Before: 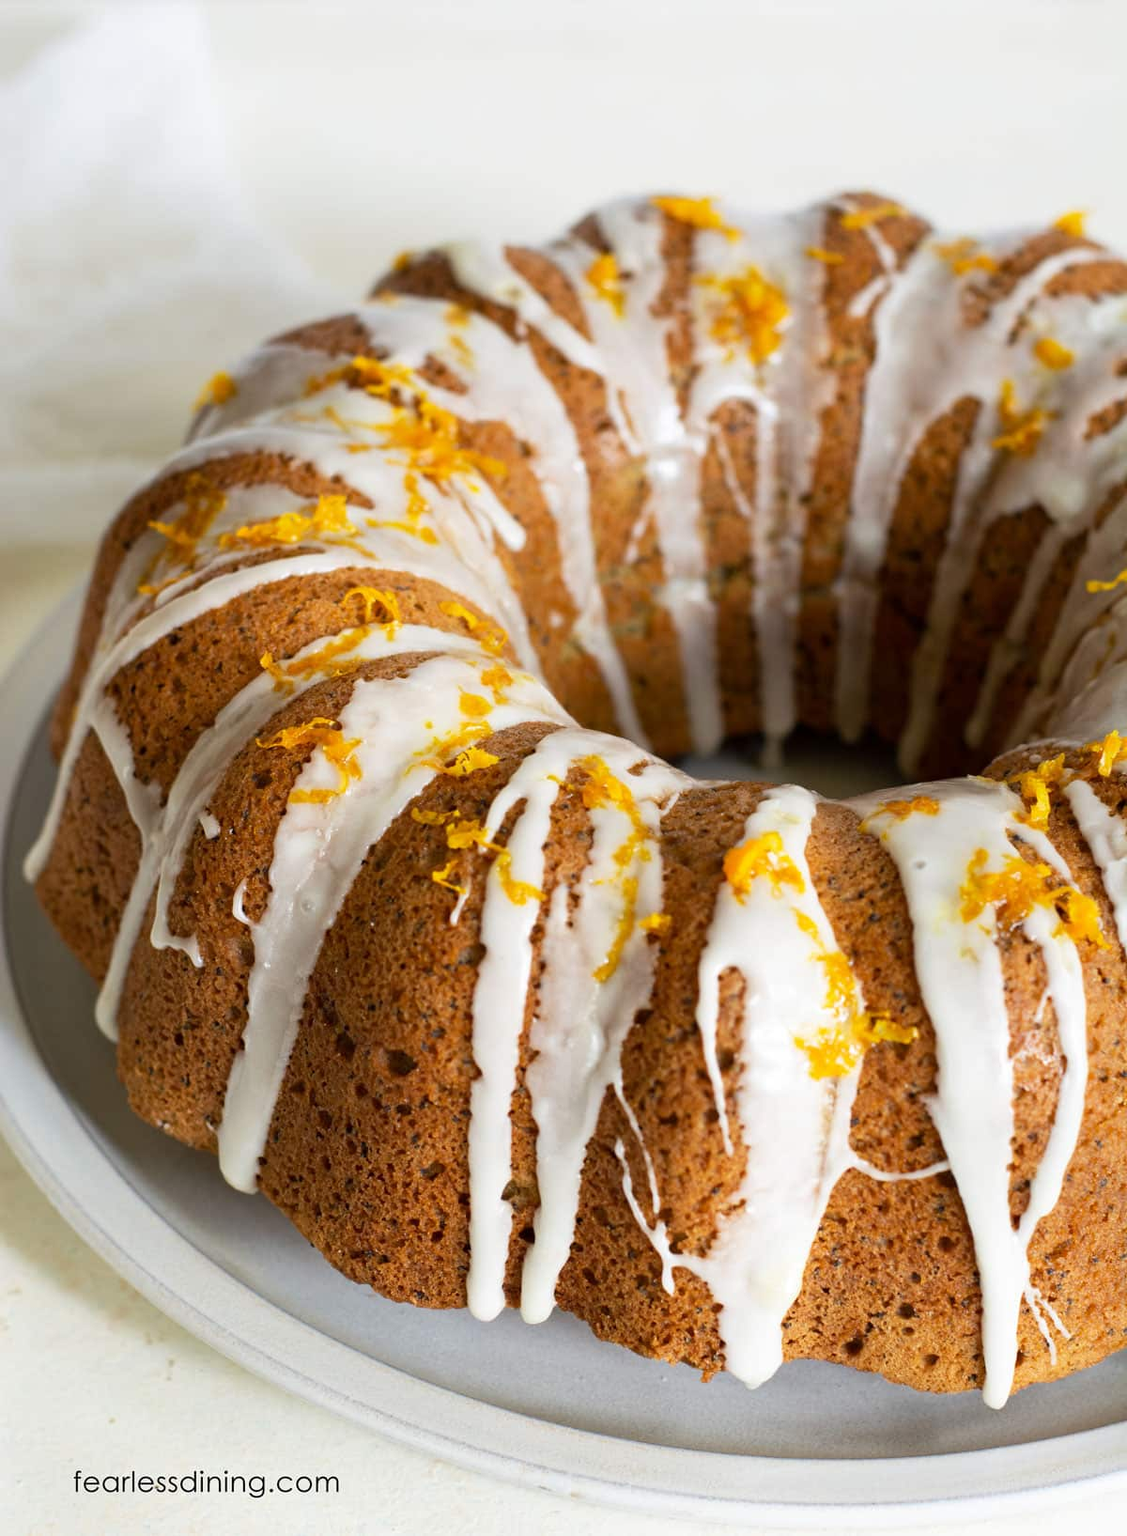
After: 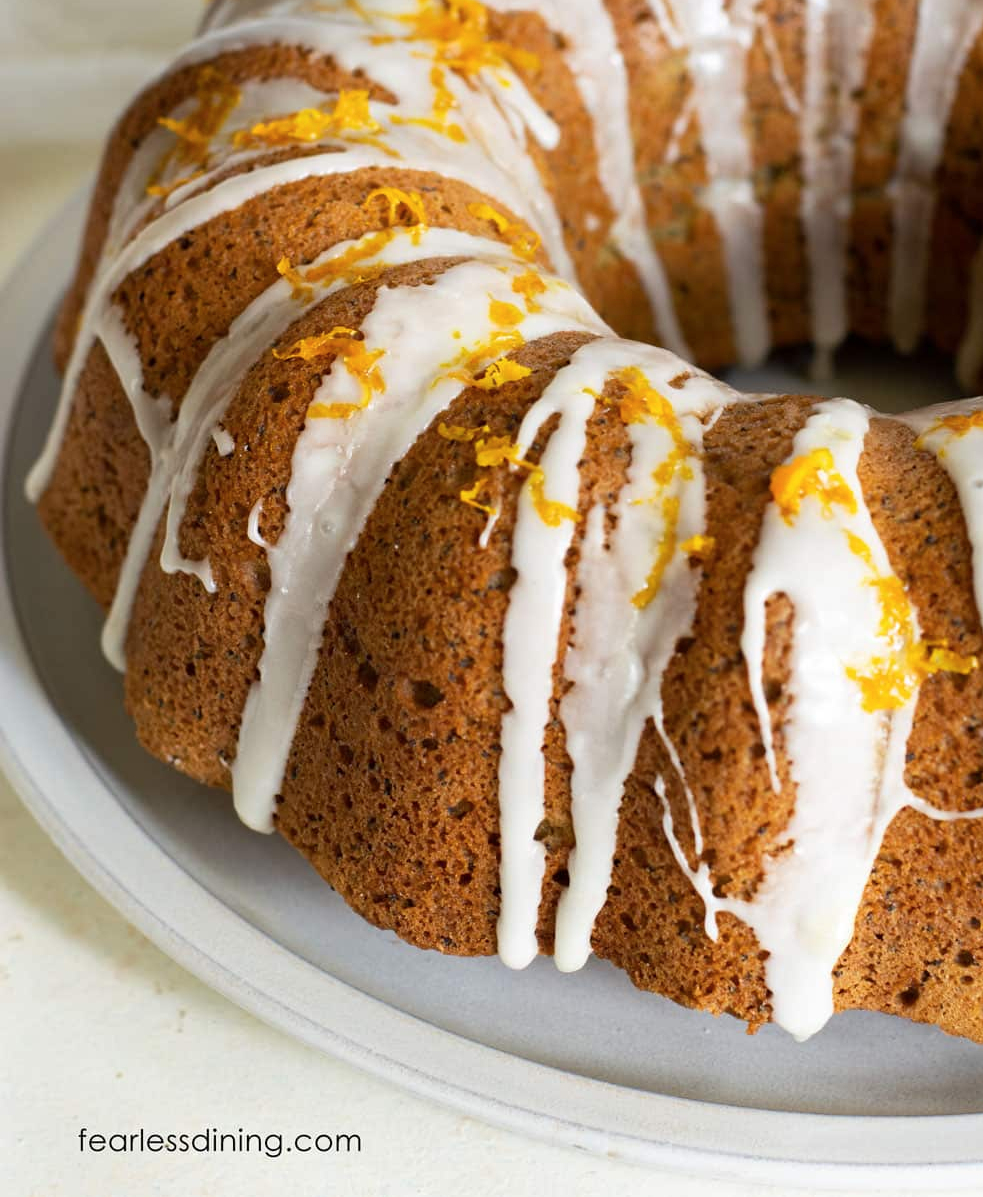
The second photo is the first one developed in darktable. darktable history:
crop: top 26.756%, right 18.047%
color balance rgb: perceptual saturation grading › global saturation 0.255%
